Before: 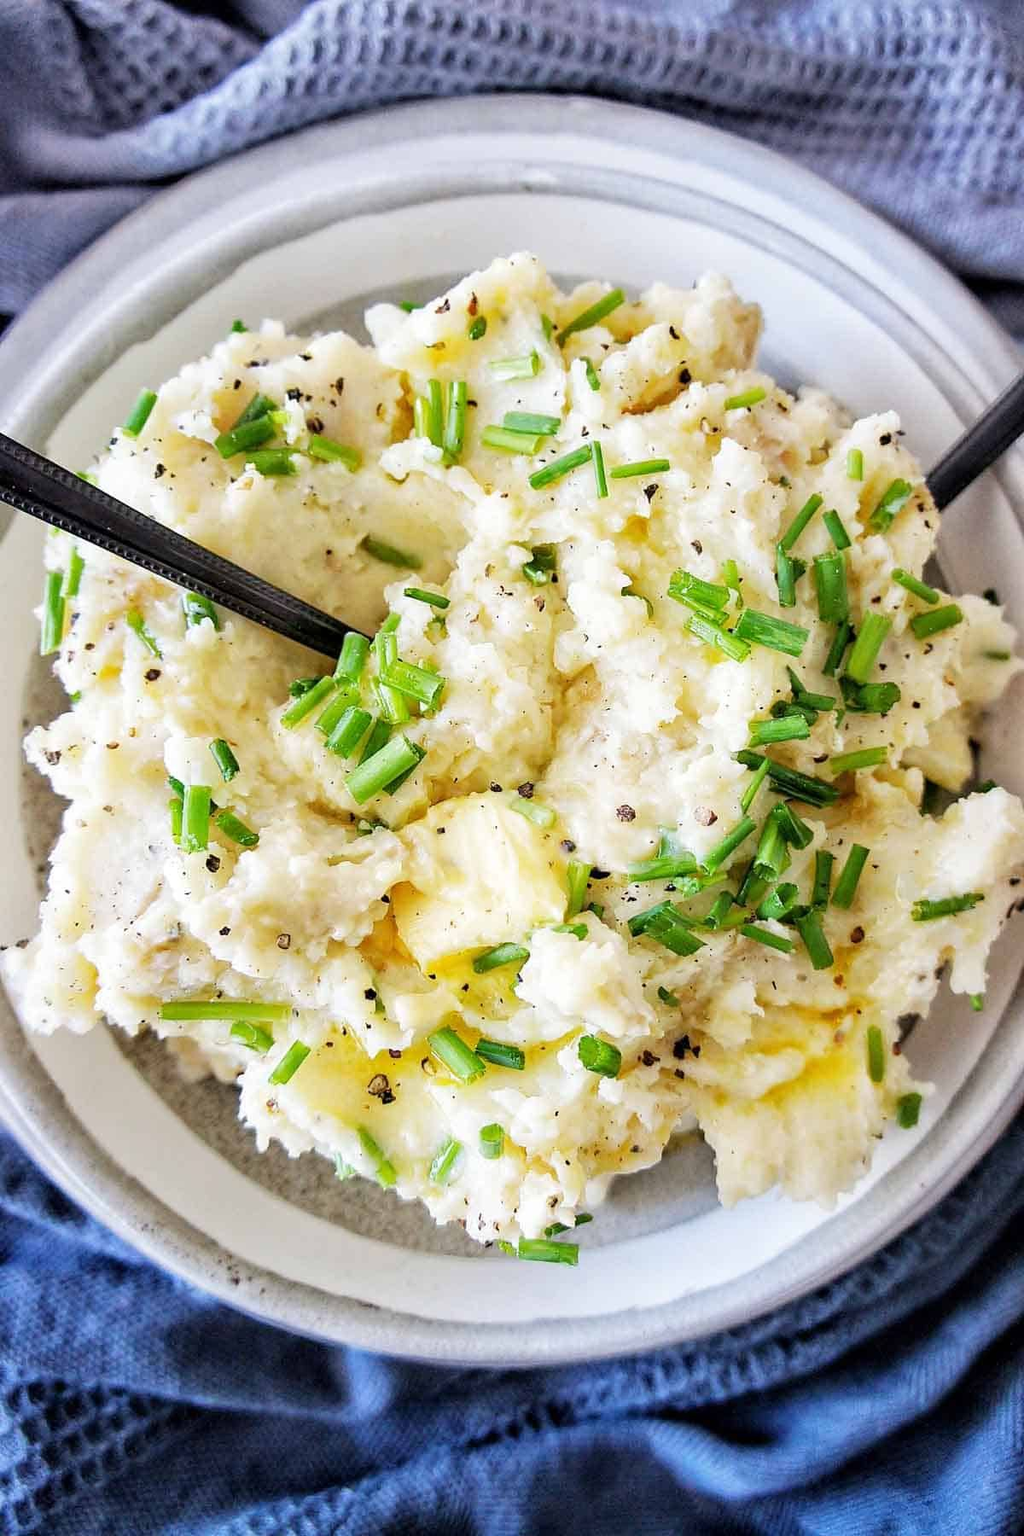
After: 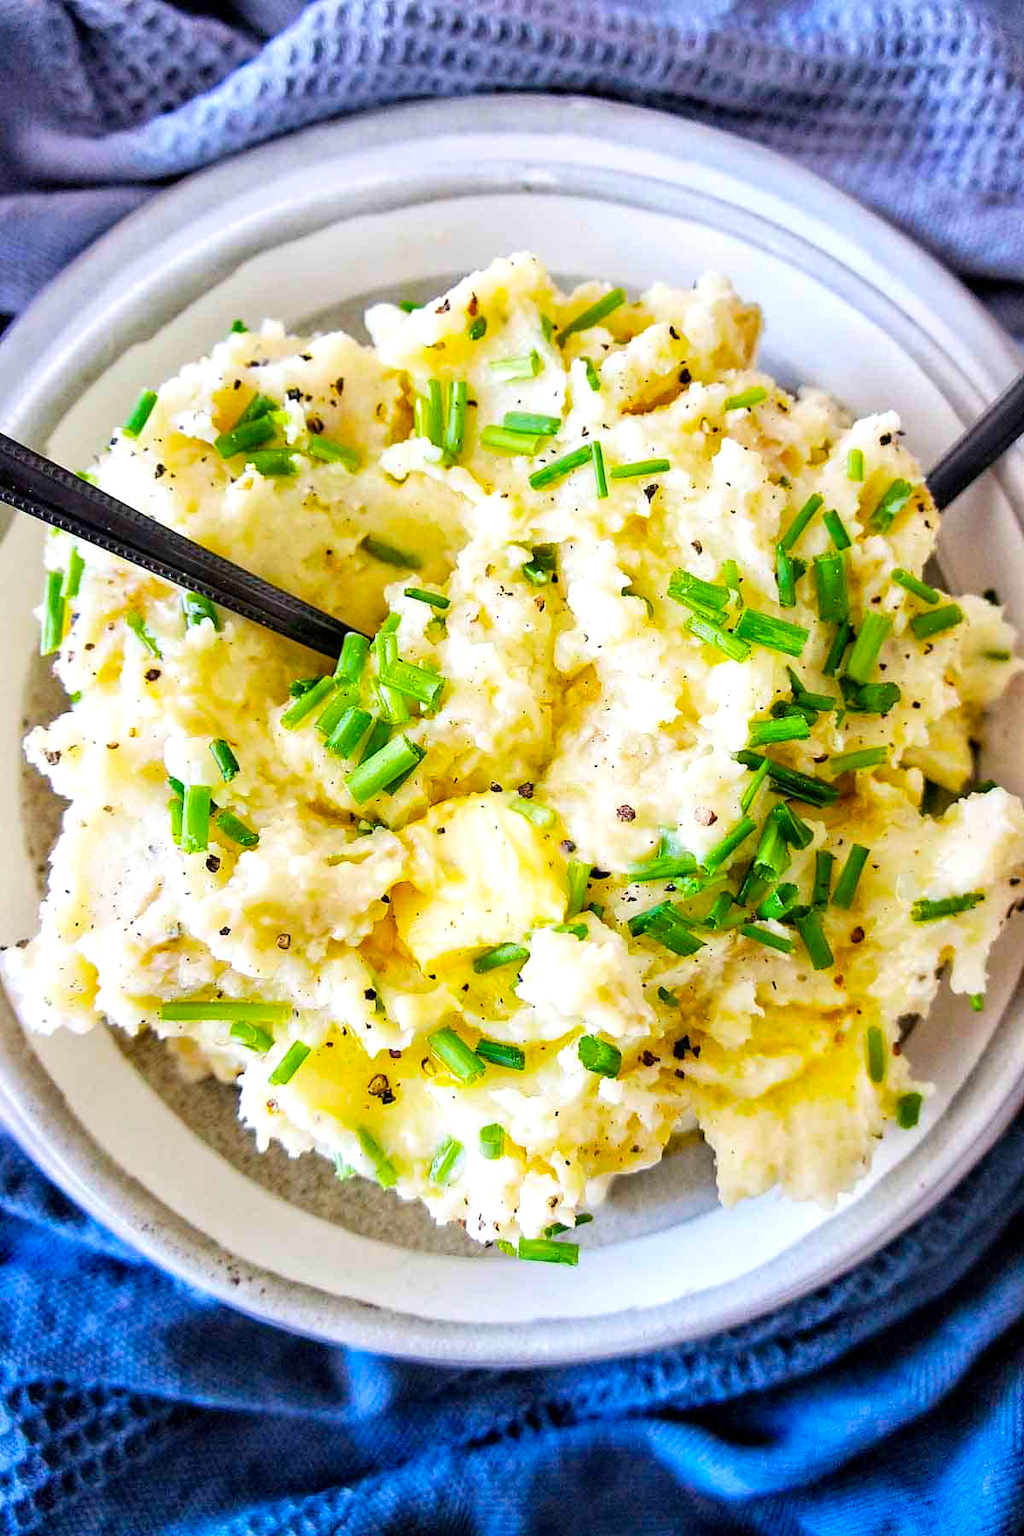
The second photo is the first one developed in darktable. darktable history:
contrast brightness saturation: saturation 0.102
color balance rgb: highlights gain › luminance 14.714%, linear chroma grading › global chroma 16.829%, perceptual saturation grading › global saturation 25.425%, global vibrance 9.453%
